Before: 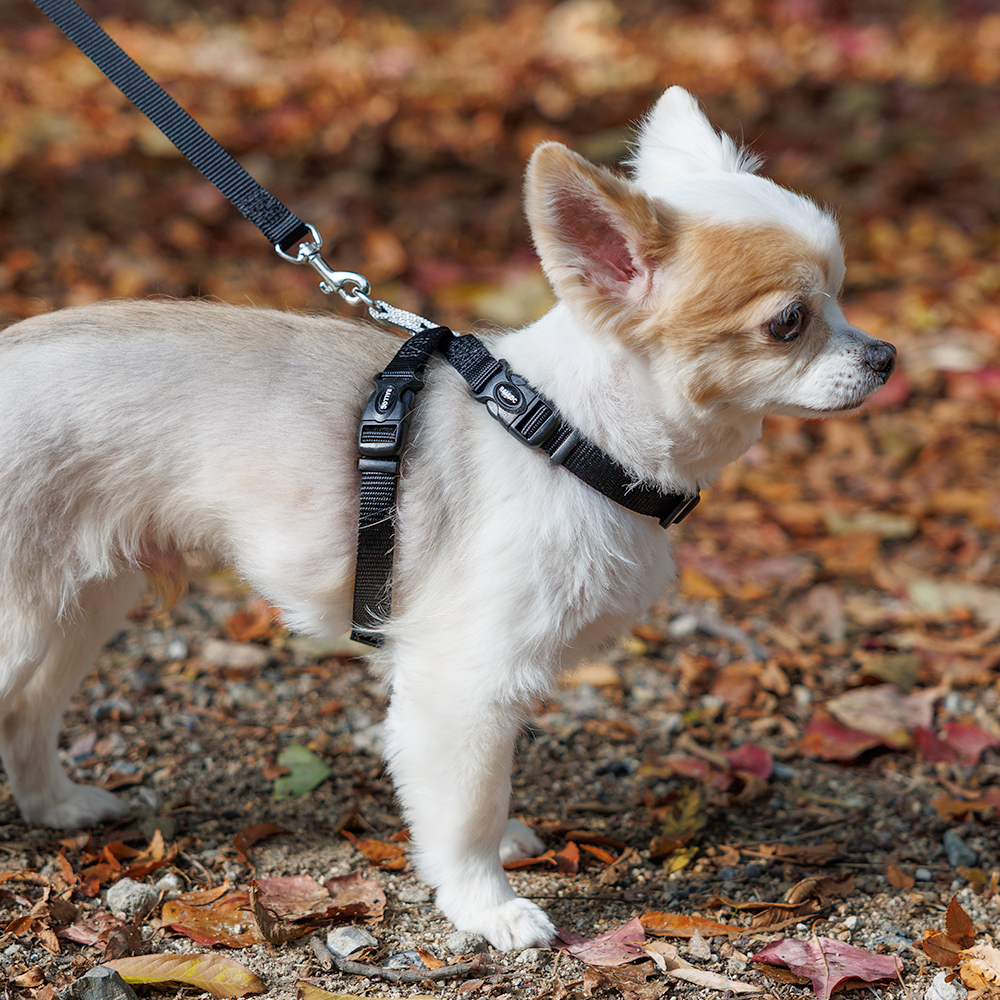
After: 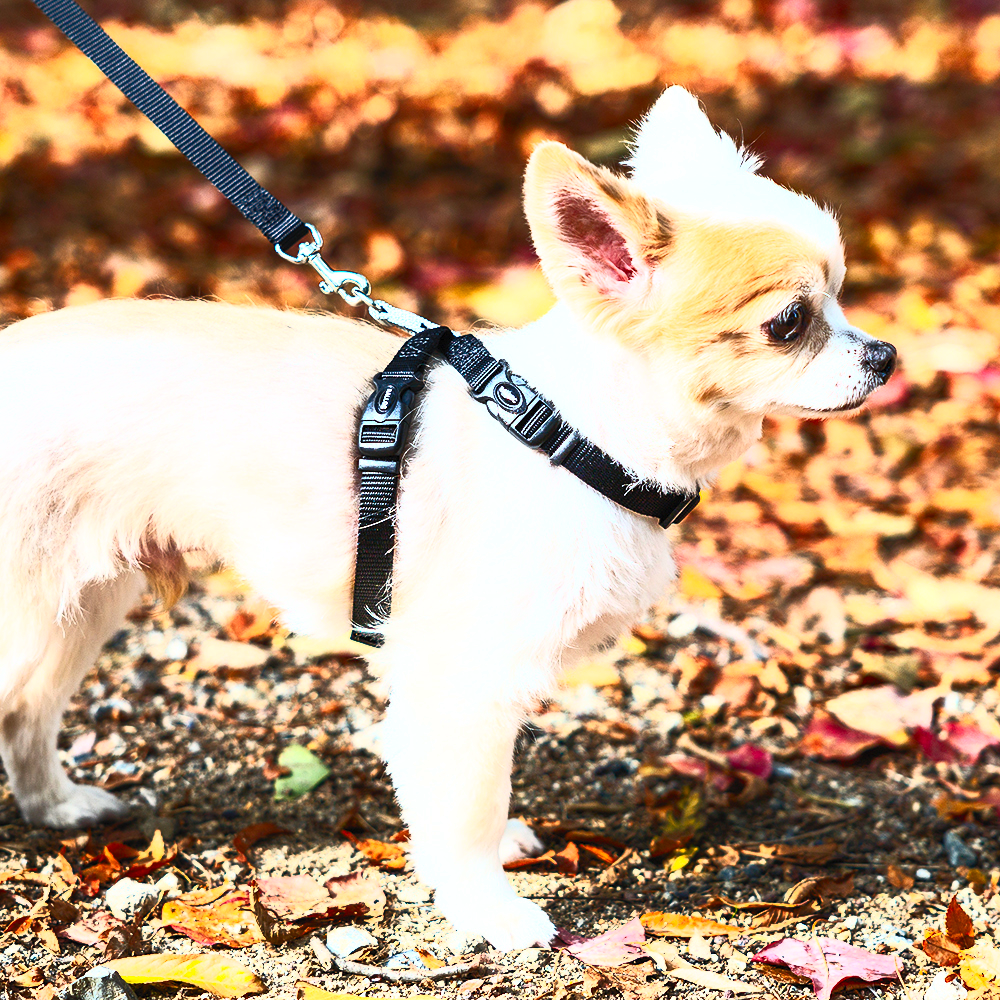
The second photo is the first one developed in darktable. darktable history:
contrast brightness saturation: contrast 0.822, brightness 0.592, saturation 0.604
tone equalizer: -8 EV 0.003 EV, -7 EV -0.035 EV, -6 EV 0.048 EV, -5 EV 0.049 EV, -4 EV 0.28 EV, -3 EV 0.654 EV, -2 EV 0.565 EV, -1 EV 0.193 EV, +0 EV 0.04 EV, edges refinement/feathering 500, mask exposure compensation -1.57 EV, preserve details guided filter
